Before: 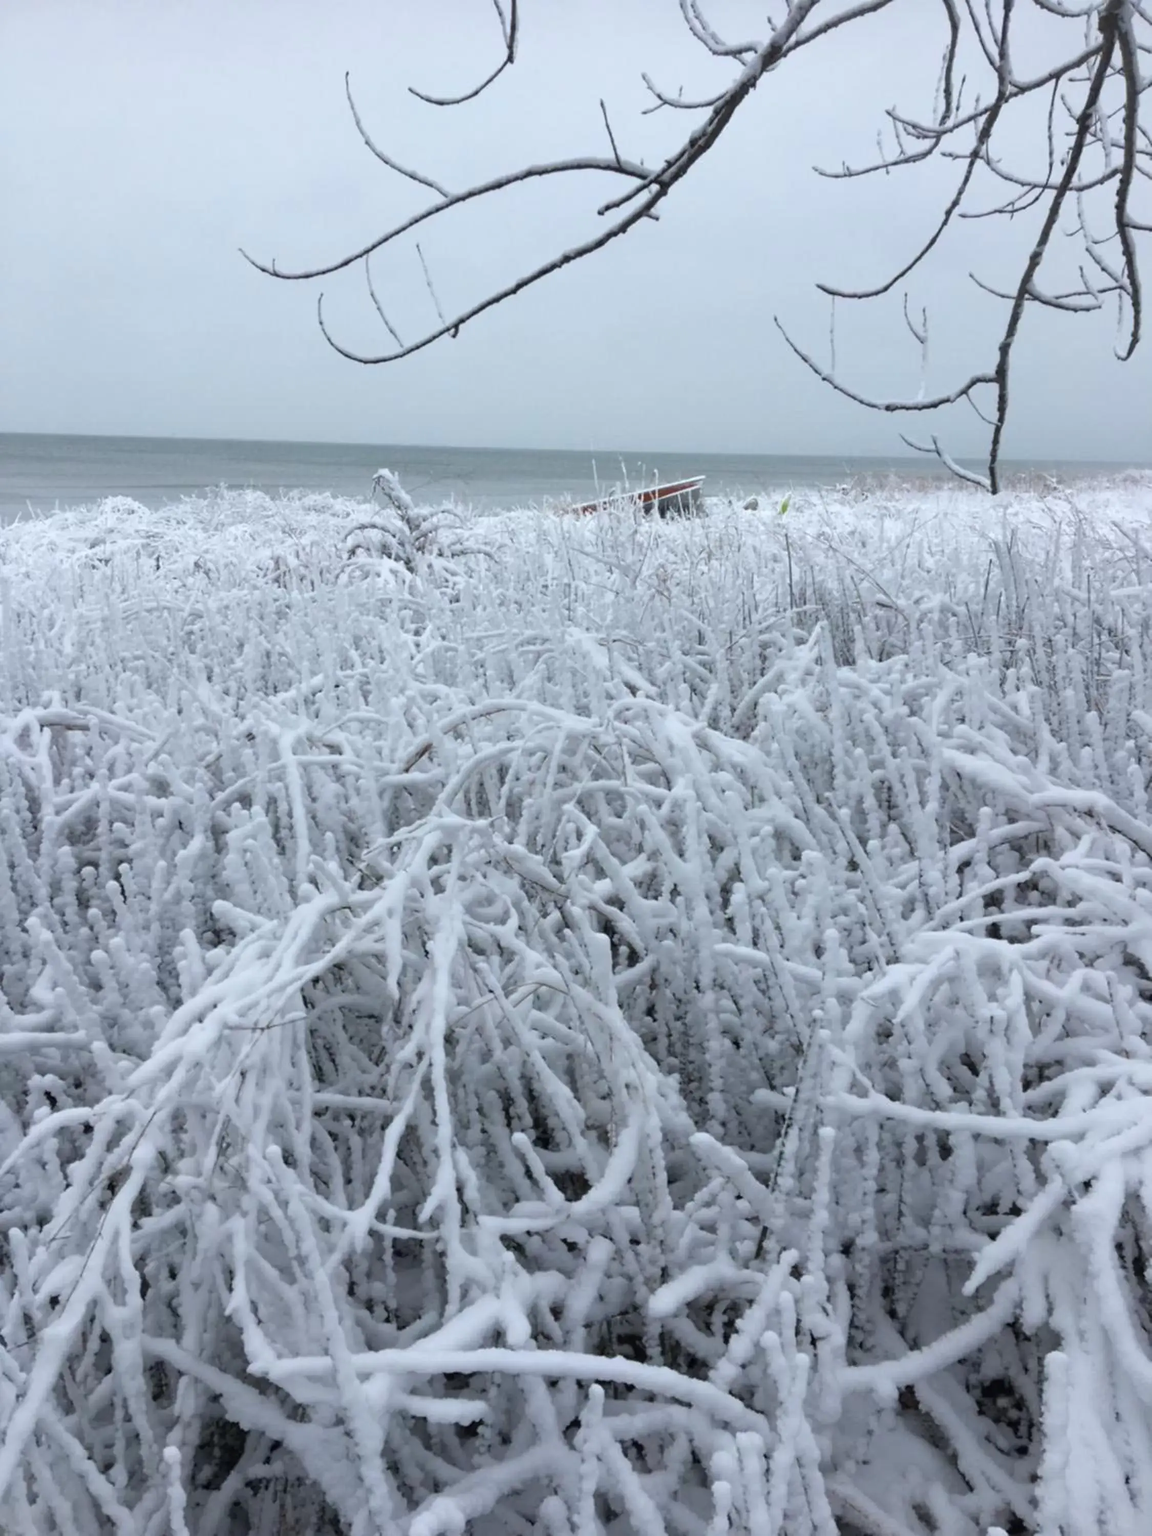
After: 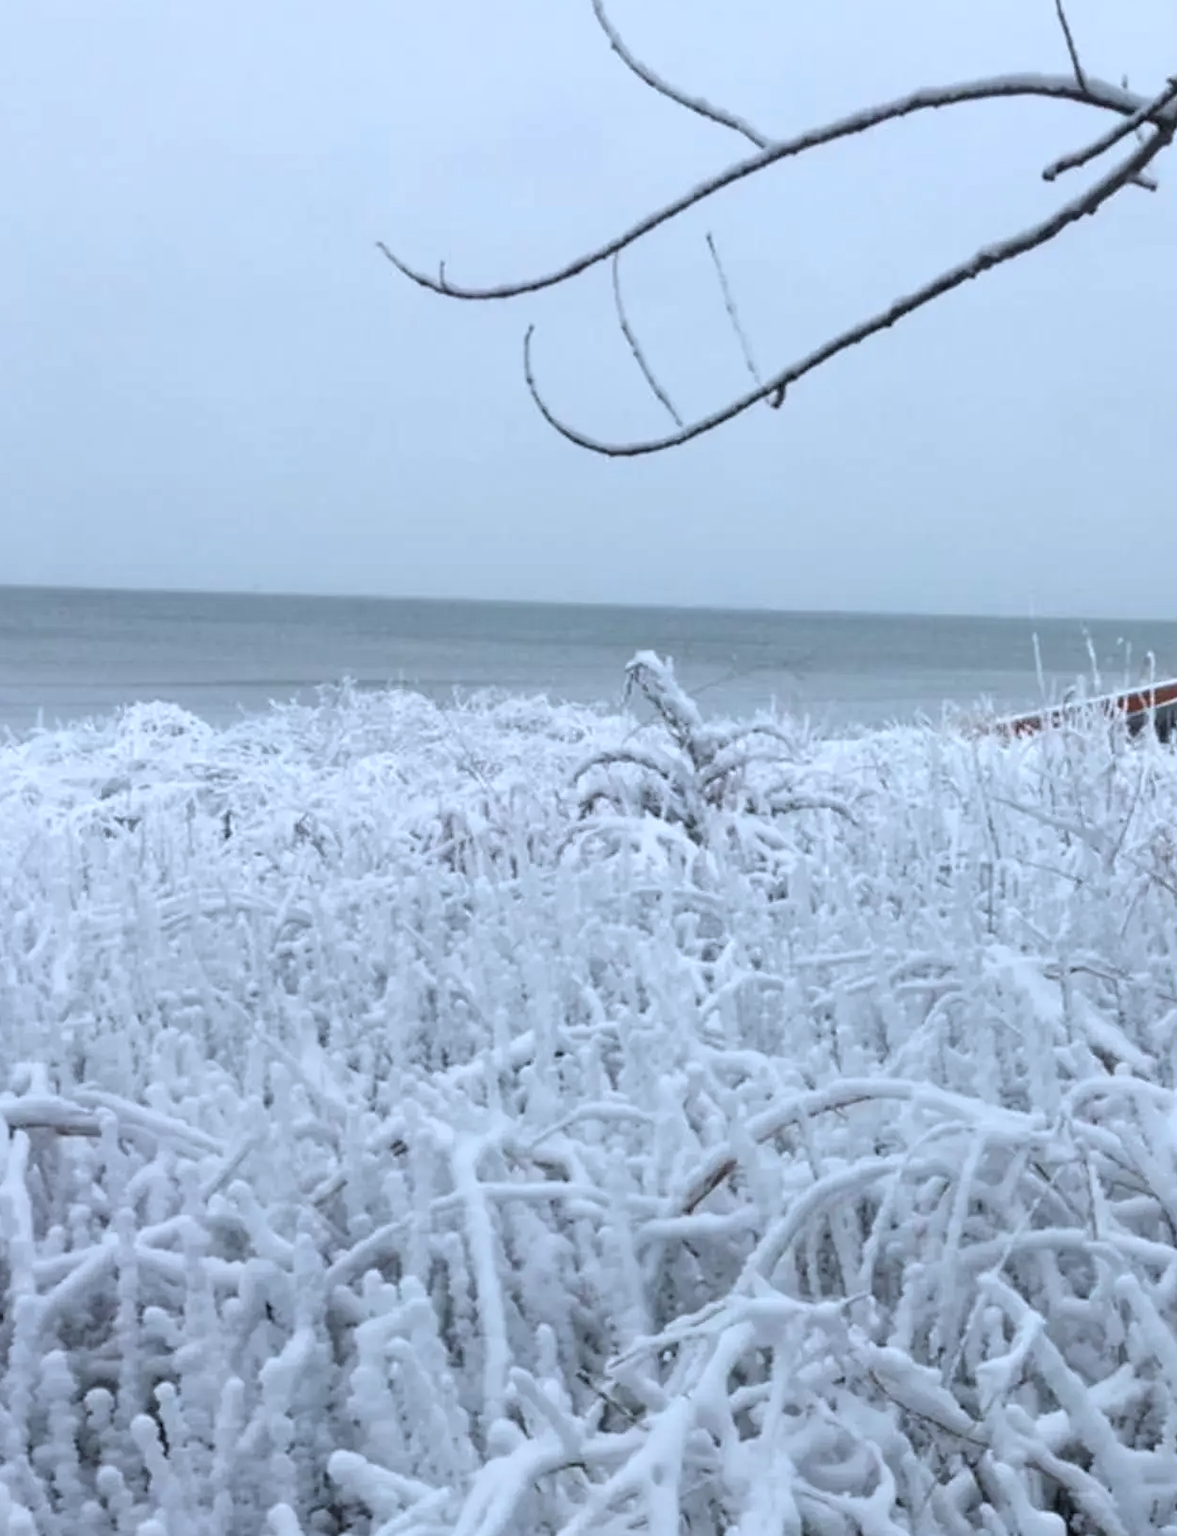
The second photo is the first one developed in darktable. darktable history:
crop and rotate: left 3.071%, top 7.676%, right 41.809%, bottom 38.39%
color correction: highlights a* -0.699, highlights b* -9.5
